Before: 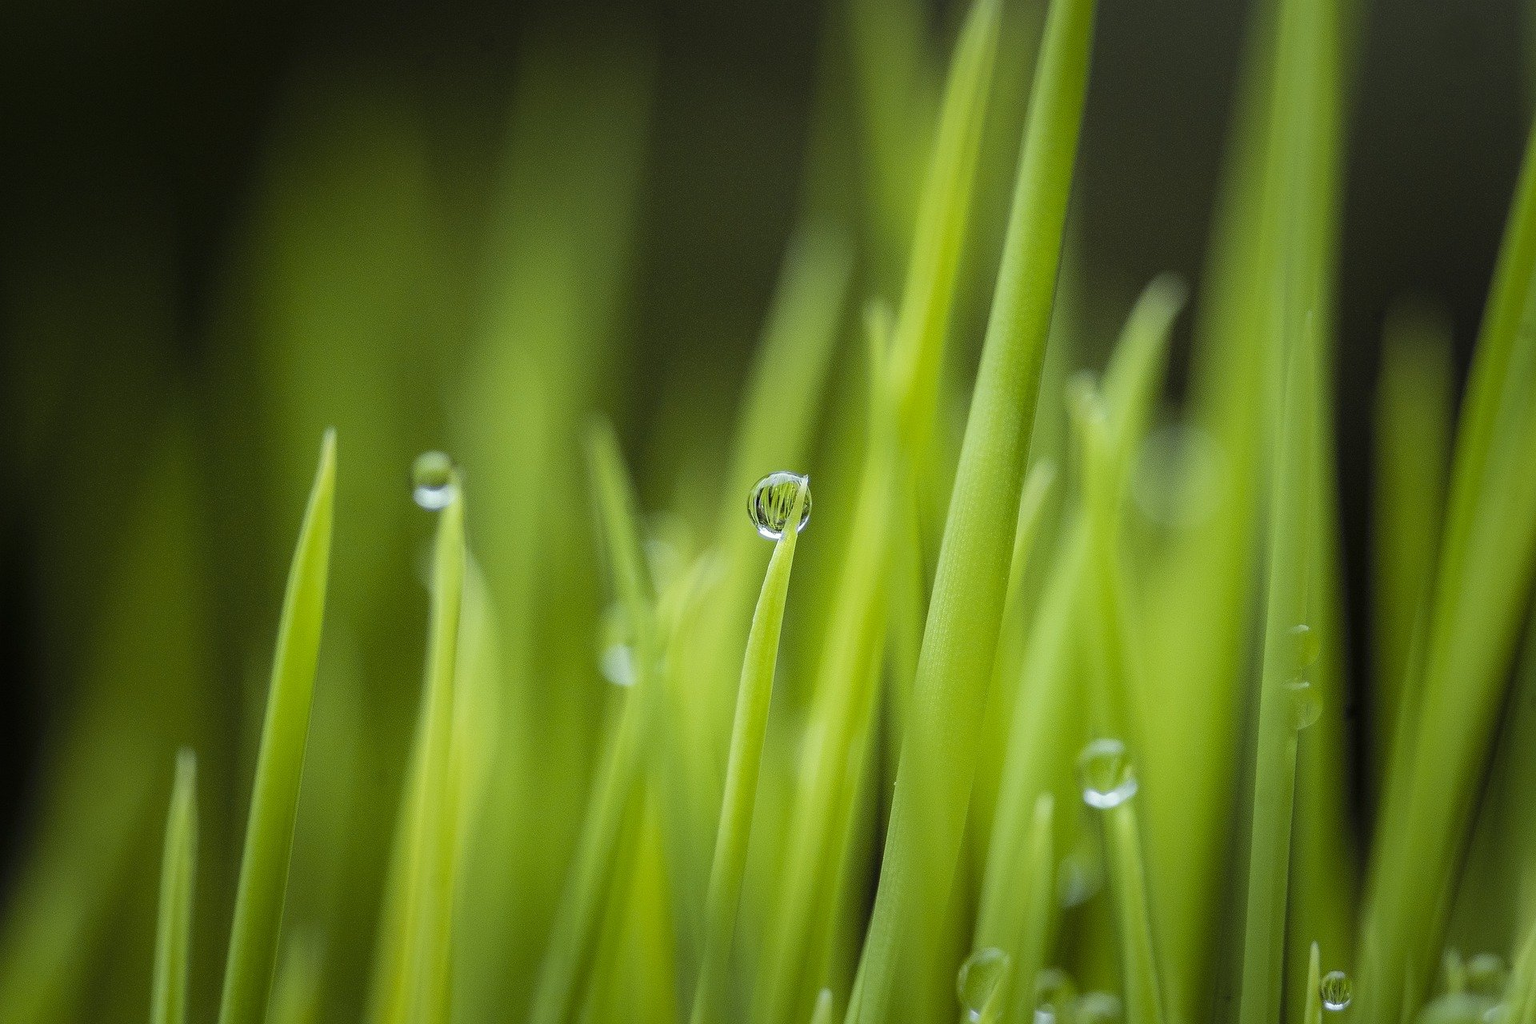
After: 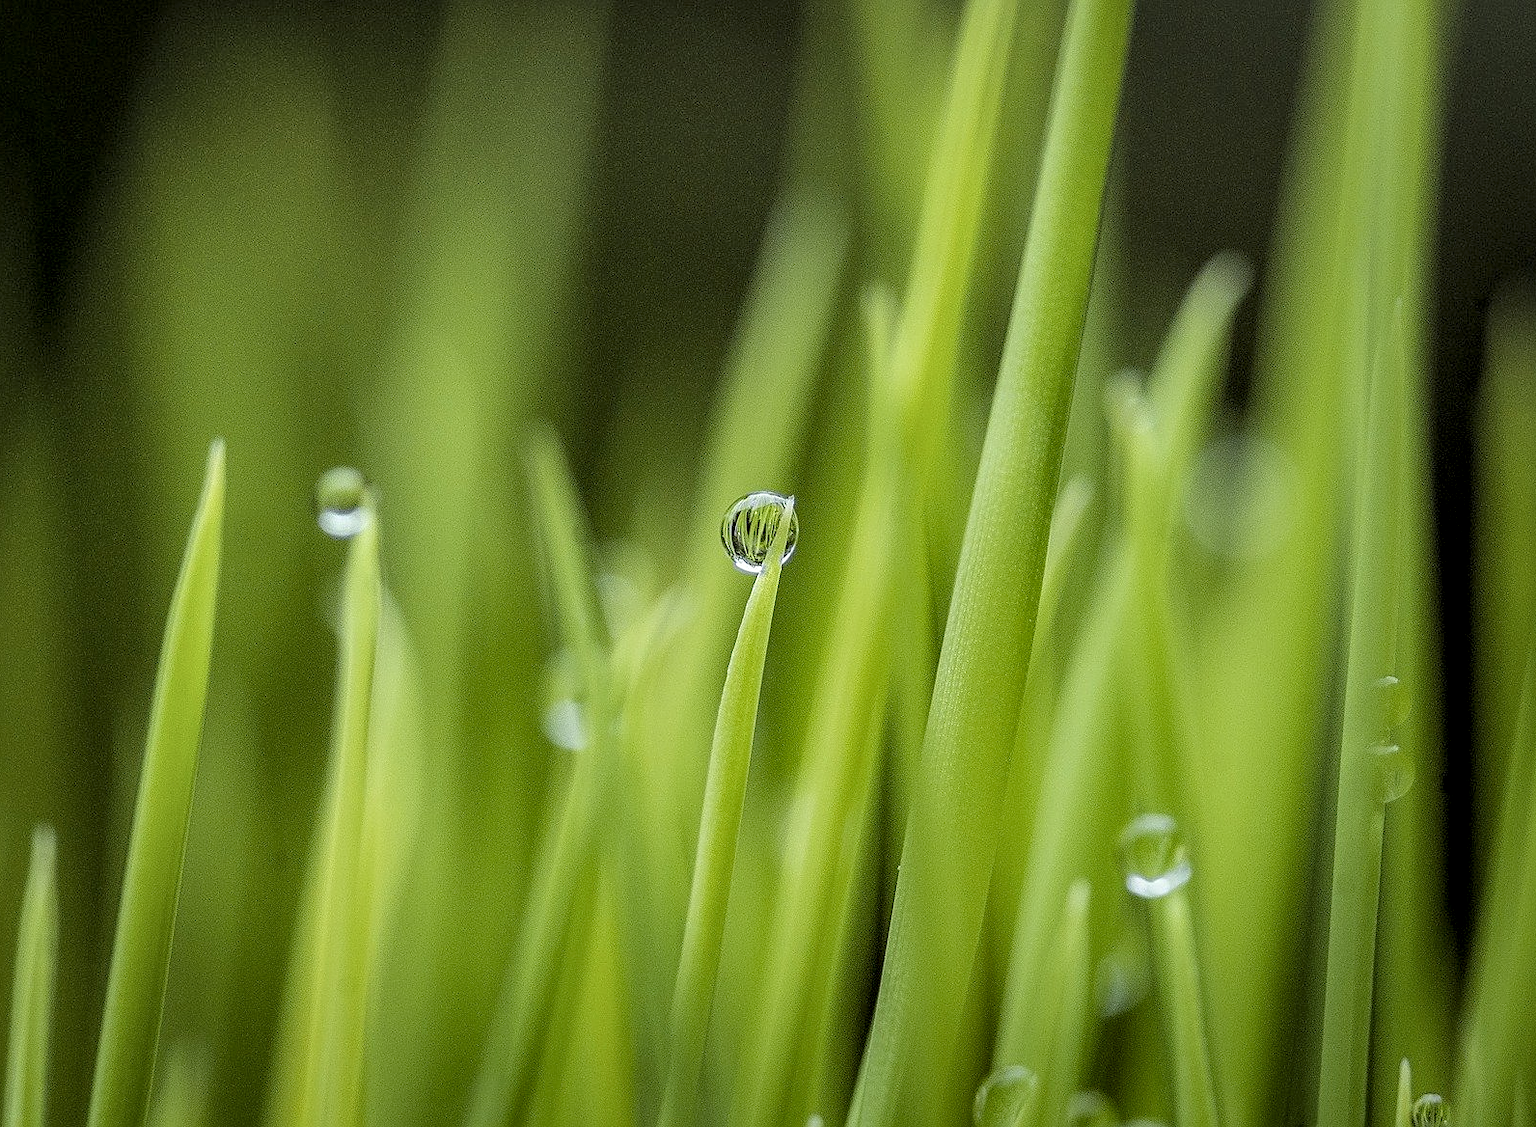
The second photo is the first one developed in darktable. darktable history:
local contrast: detail 150%
crop: left 9.763%, top 6.255%, right 7.31%, bottom 2.371%
filmic rgb: black relative exposure -15.14 EV, white relative exposure 3 EV, target black luminance 0%, hardness 9.27, latitude 98.18%, contrast 0.915, shadows ↔ highlights balance 0.772%
shadows and highlights: radius 119.02, shadows 41.62, highlights -61.62, soften with gaussian
sharpen: on, module defaults
